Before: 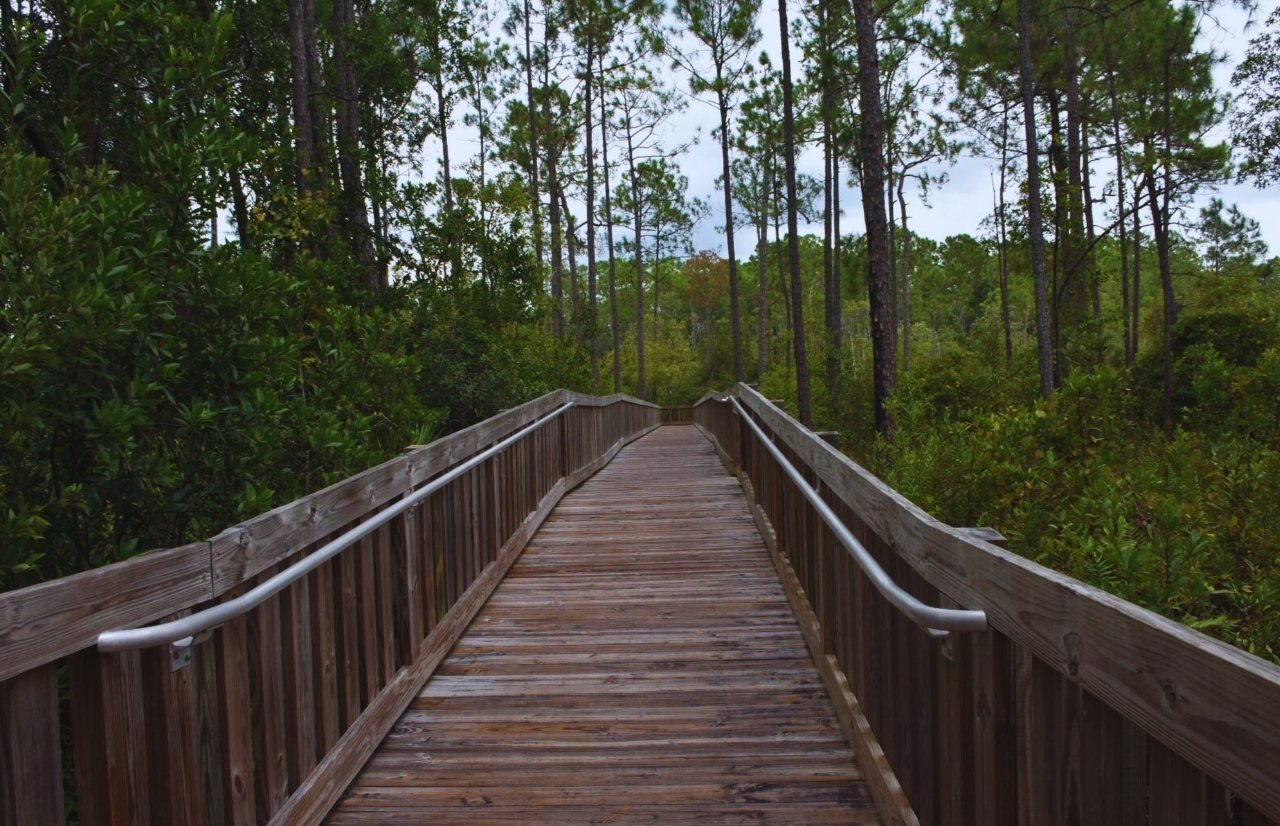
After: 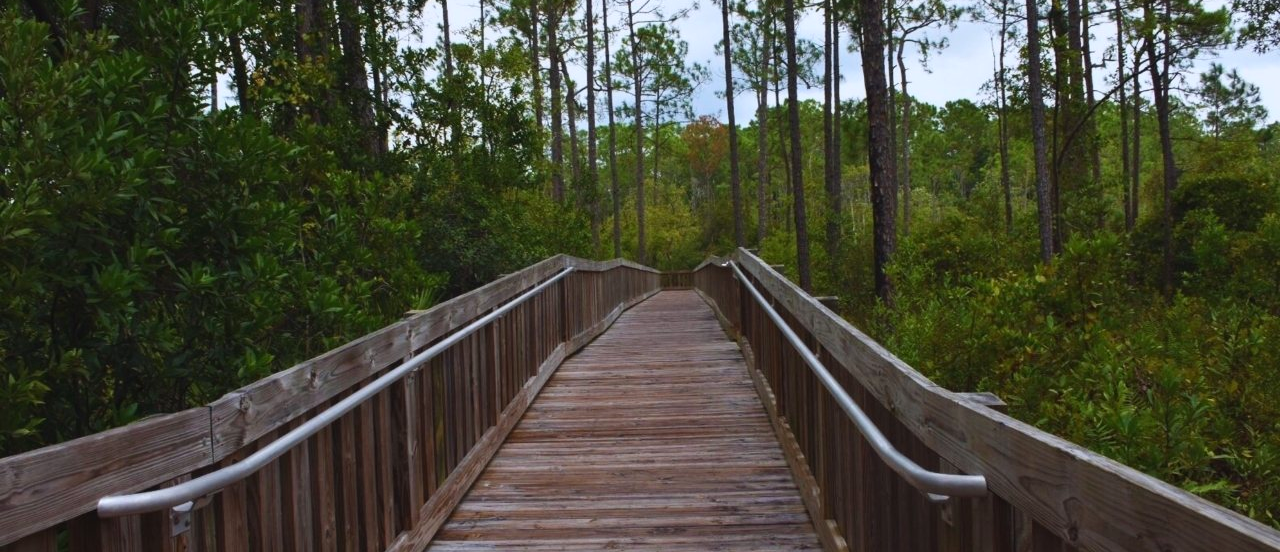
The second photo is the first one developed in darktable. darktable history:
crop: top 16.4%, bottom 16.75%
contrast brightness saturation: contrast 0.098, brightness 0.033, saturation 0.092
